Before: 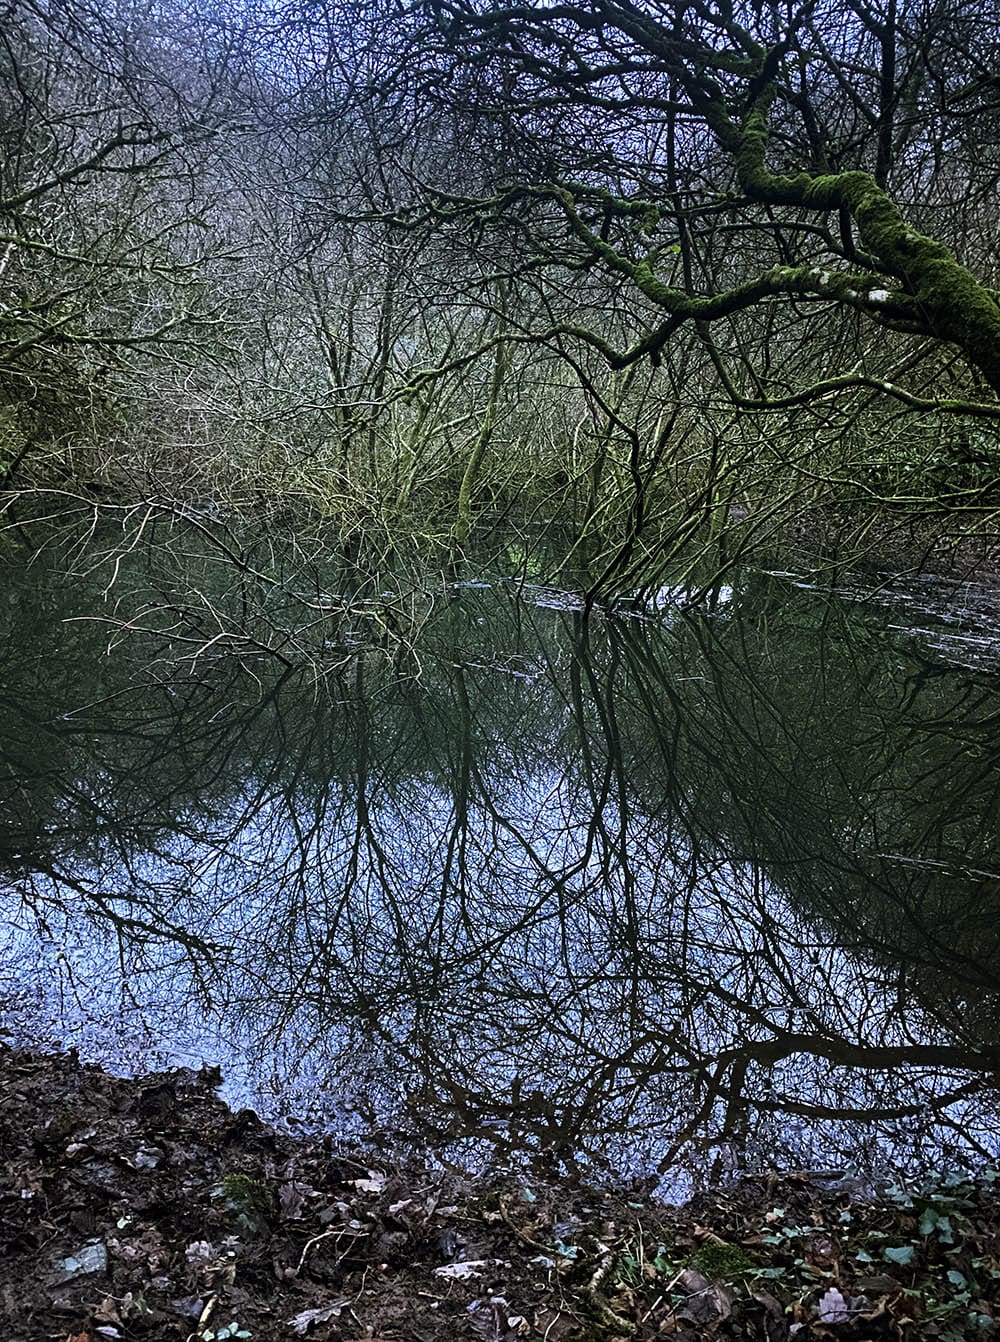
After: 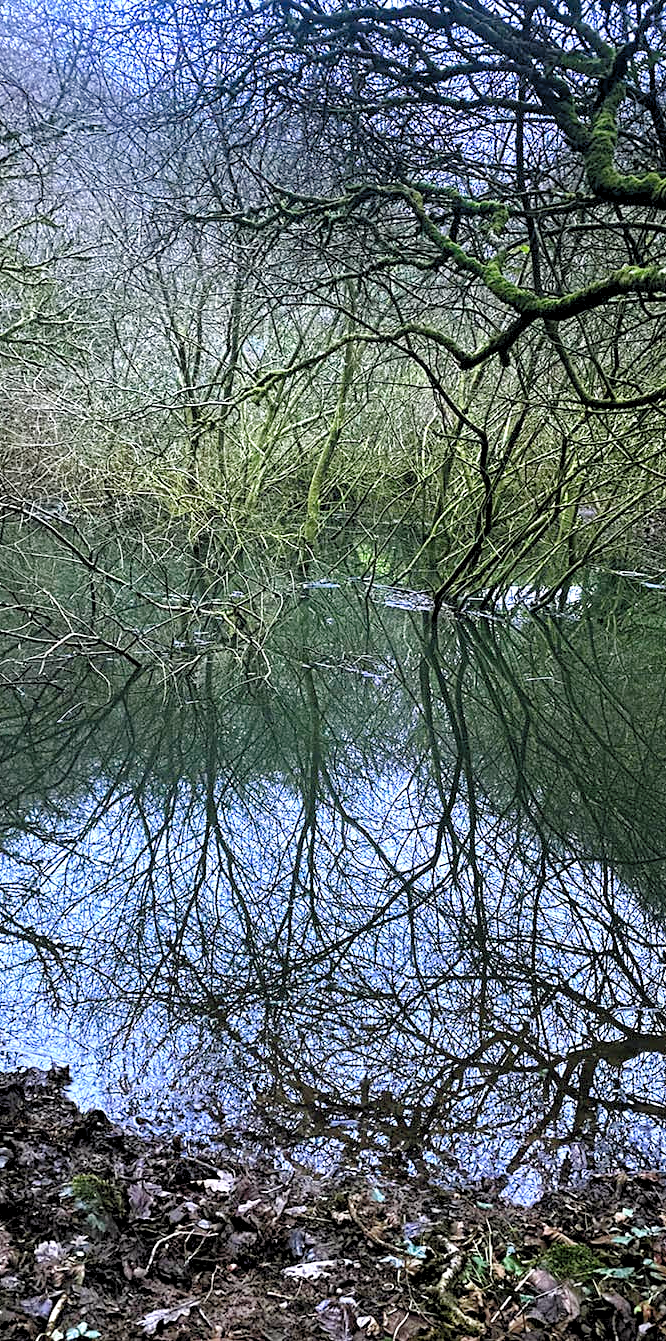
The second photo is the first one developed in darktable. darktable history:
exposure: exposure -0.044 EV, compensate highlight preservation false
levels: levels [0.036, 0.364, 0.827]
crop and rotate: left 15.145%, right 18.181%
